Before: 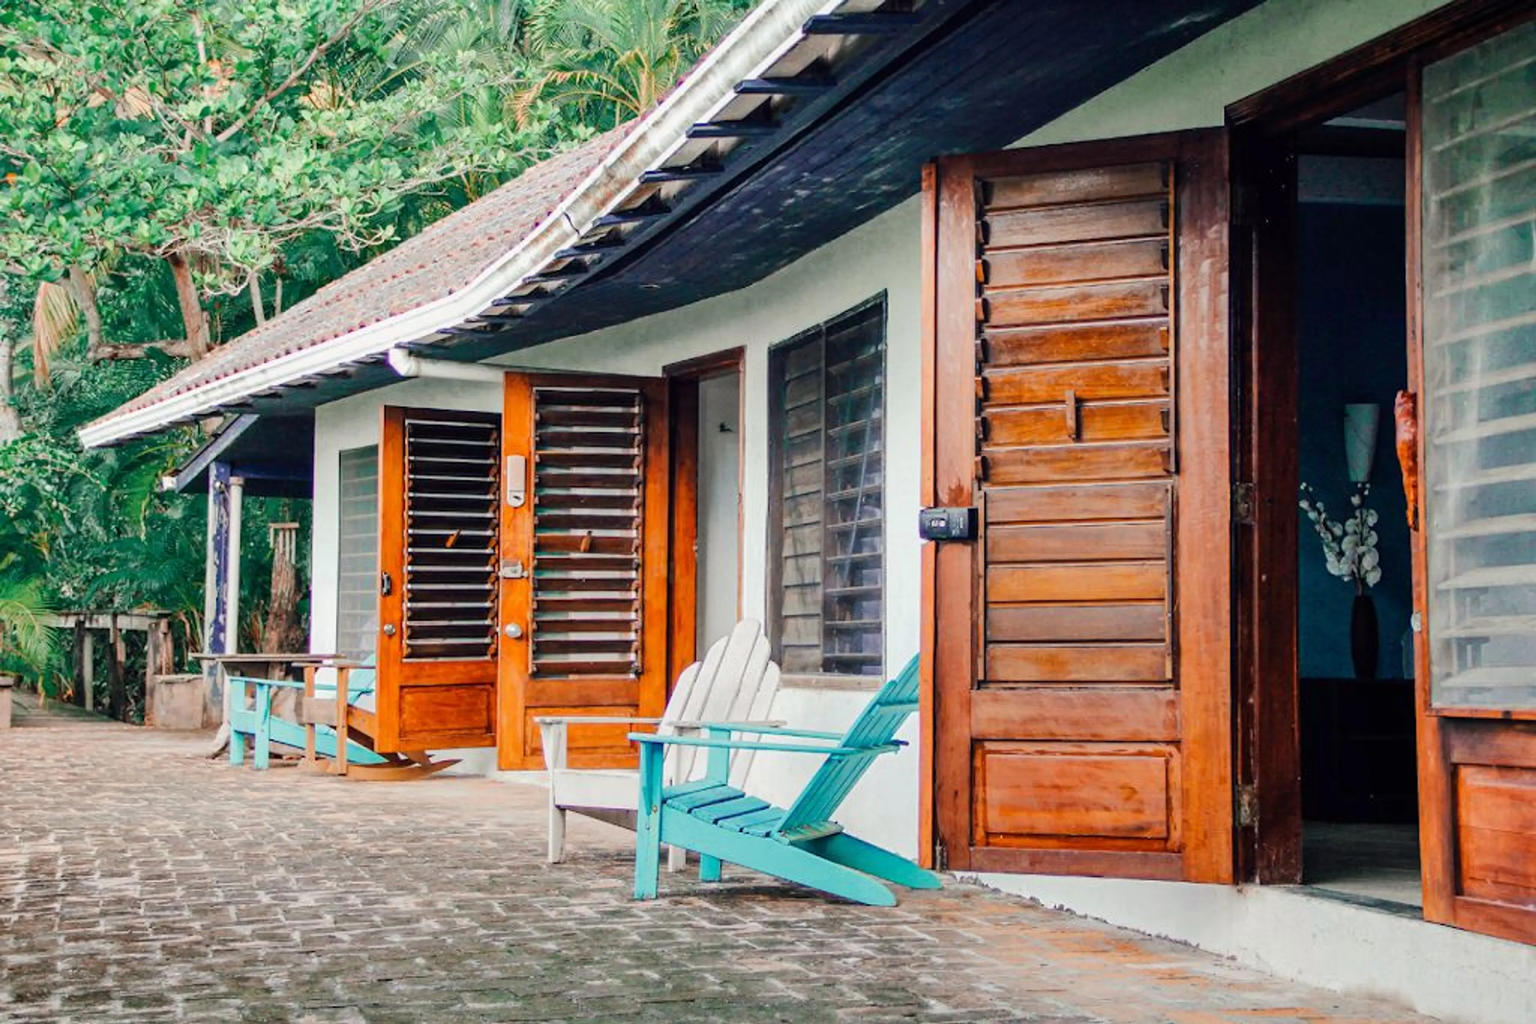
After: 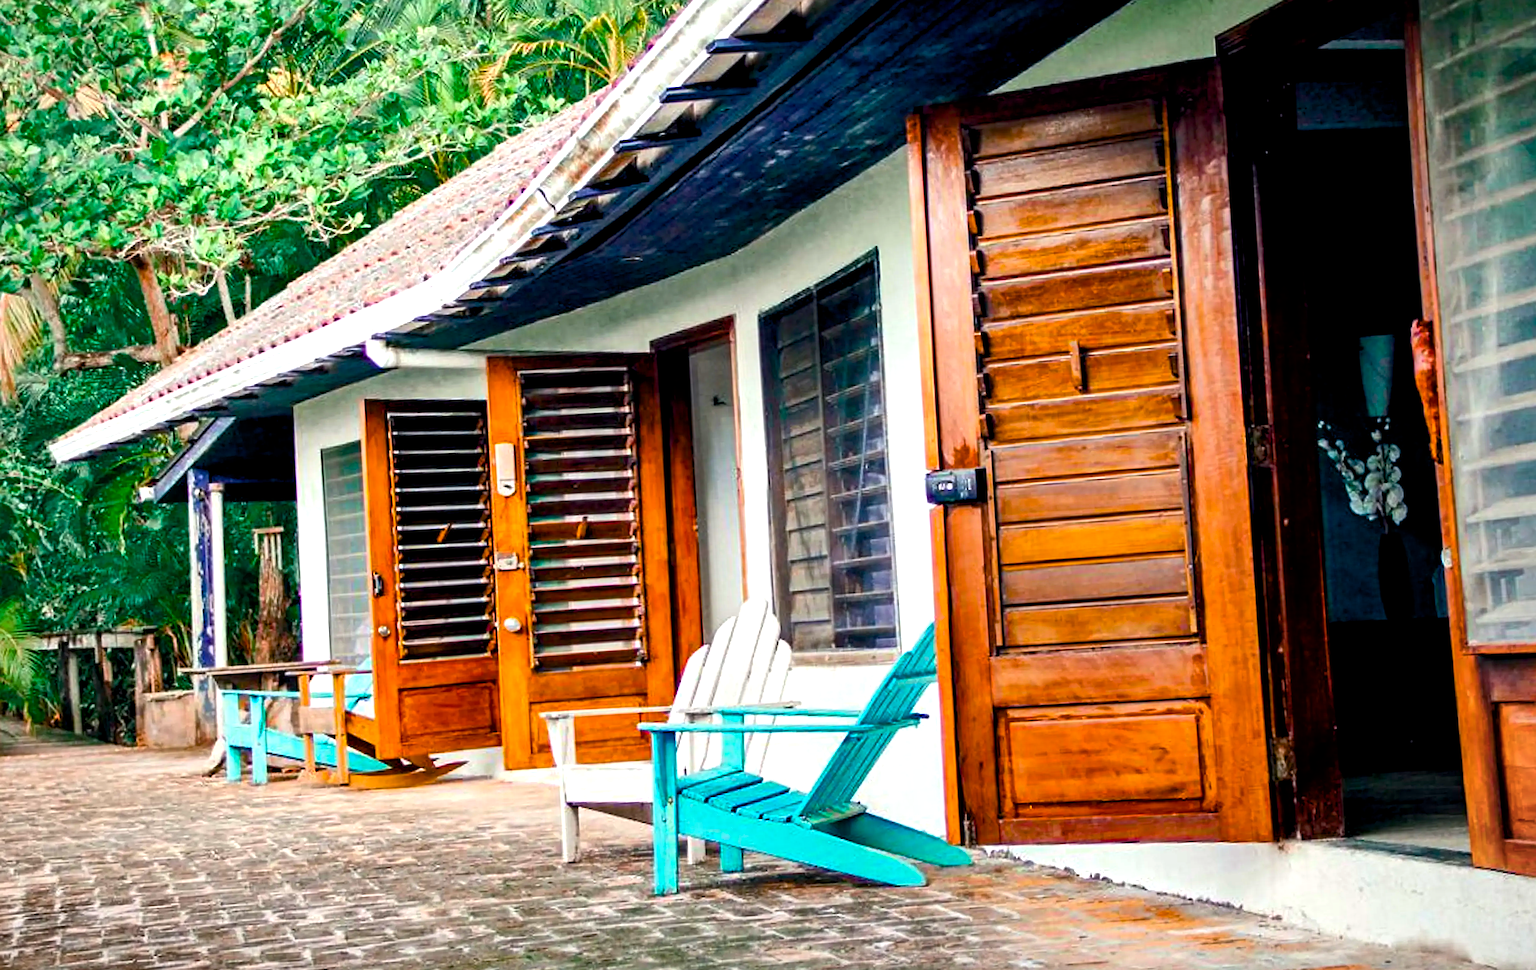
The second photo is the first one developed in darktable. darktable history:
rotate and perspective: rotation -3.52°, crop left 0.036, crop right 0.964, crop top 0.081, crop bottom 0.919
sharpen: radius 1.967
color balance rgb: linear chroma grading › global chroma 9%, perceptual saturation grading › global saturation 36%, perceptual saturation grading › shadows 35%, perceptual brilliance grading › global brilliance 15%, perceptual brilliance grading › shadows -35%, global vibrance 15%
exposure: black level correction 0.007, exposure 0.093 EV, compensate highlight preservation false
shadows and highlights: shadows 20.91, highlights -35.45, soften with gaussian
vignetting: fall-off radius 93.87%
